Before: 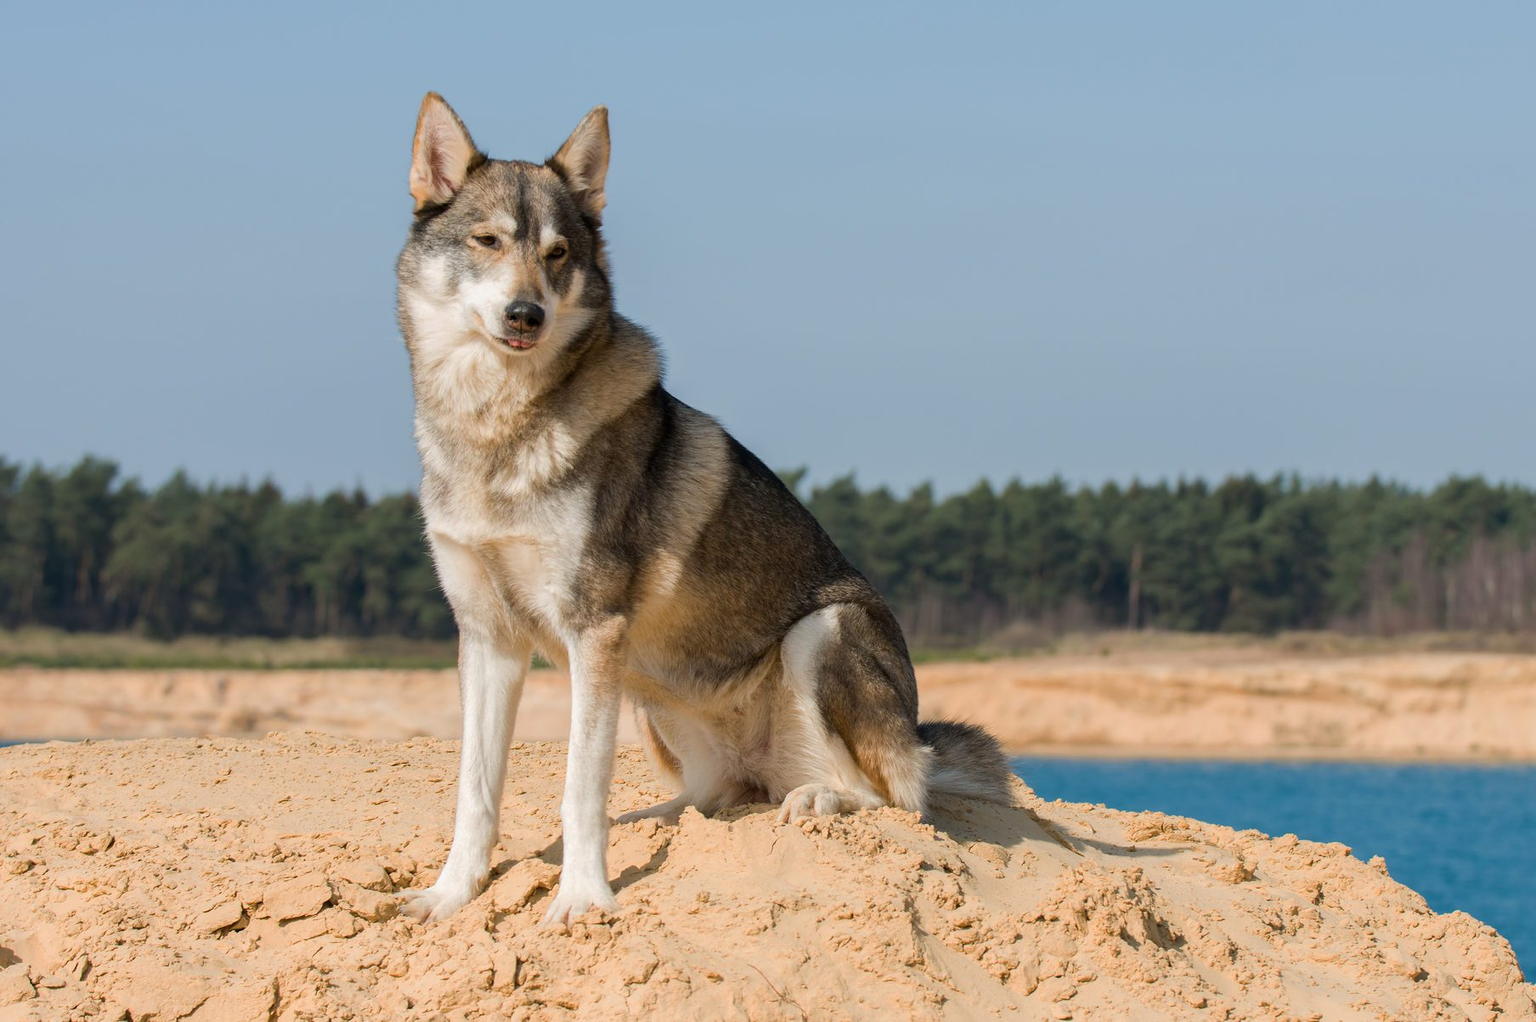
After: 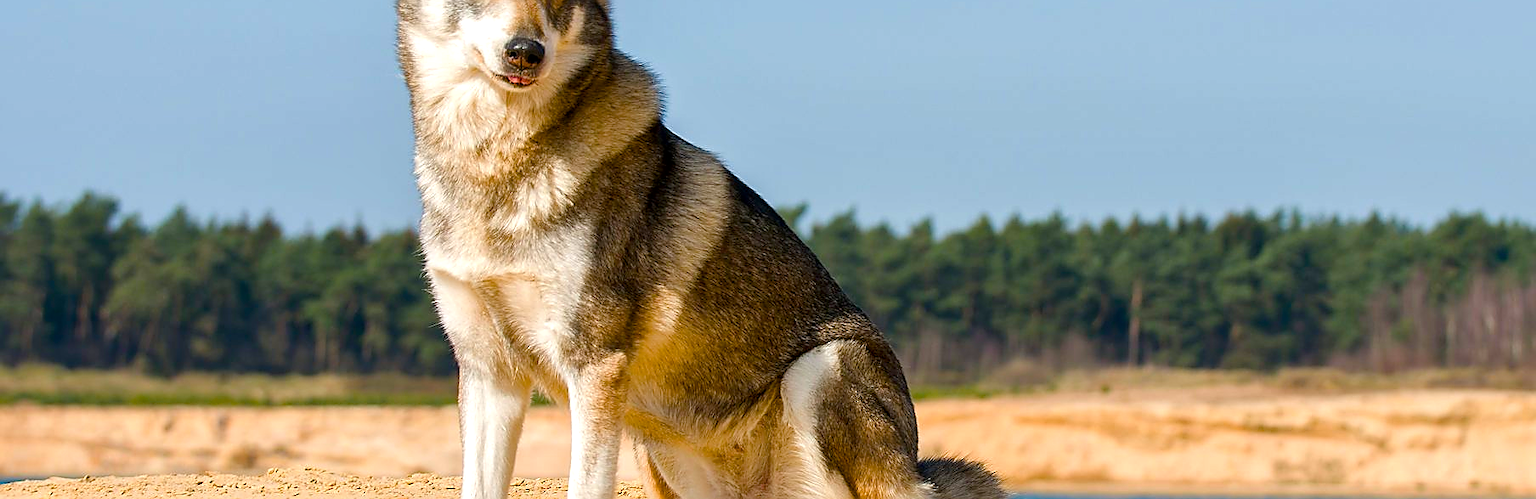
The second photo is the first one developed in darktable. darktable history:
crop and rotate: top 25.787%, bottom 25.32%
sharpen: radius 1.415, amount 1.248, threshold 0.699
color balance rgb: perceptual saturation grading › global saturation 35.018%, perceptual saturation grading › highlights -24.975%, perceptual saturation grading › shadows 50.075%, perceptual brilliance grading › global brilliance 10.298%, global vibrance 20%
local contrast: mode bilateral grid, contrast 20, coarseness 51, detail 140%, midtone range 0.2
